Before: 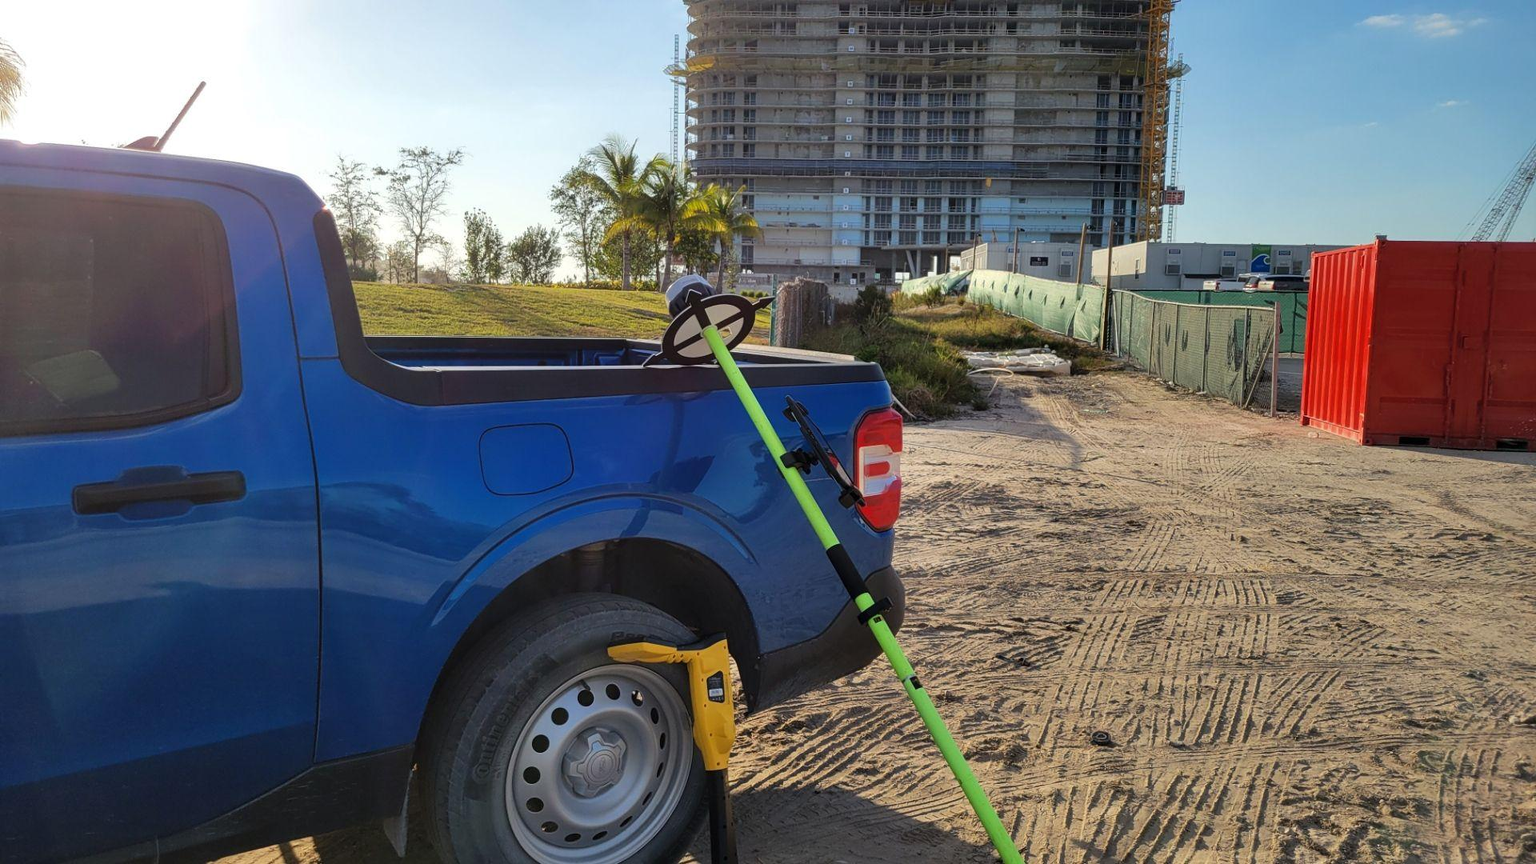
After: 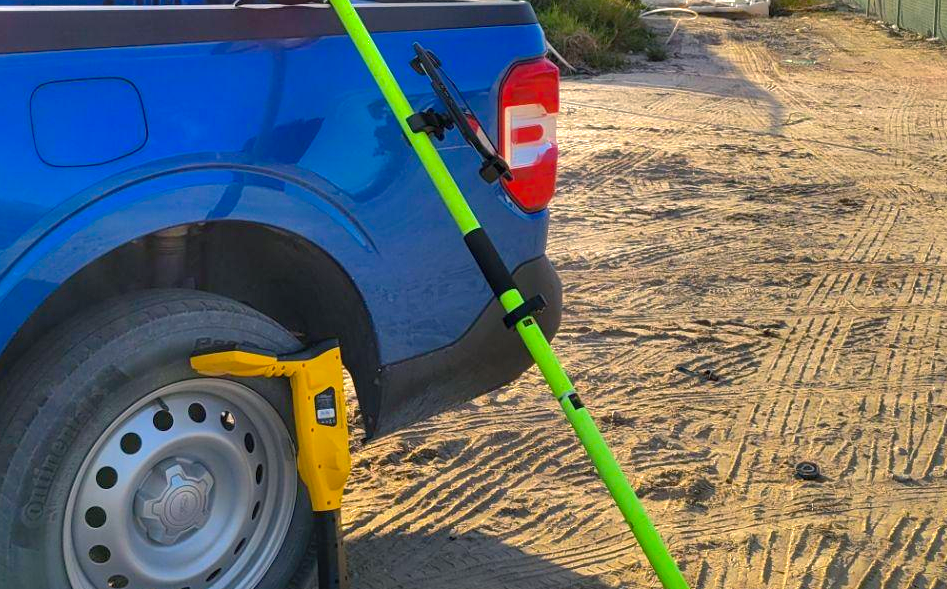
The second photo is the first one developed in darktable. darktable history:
color balance rgb: power › chroma 0.513%, power › hue 215.17°, highlights gain › chroma 1.018%, highlights gain › hue 60.24°, linear chroma grading › global chroma 9.849%, perceptual saturation grading › global saturation 0.772%, perceptual saturation grading › mid-tones 11.356%, perceptual brilliance grading › global brilliance 18.632%, global vibrance 20%
crop: left 29.665%, top 41.918%, right 20.967%, bottom 3.47%
shadows and highlights: on, module defaults
